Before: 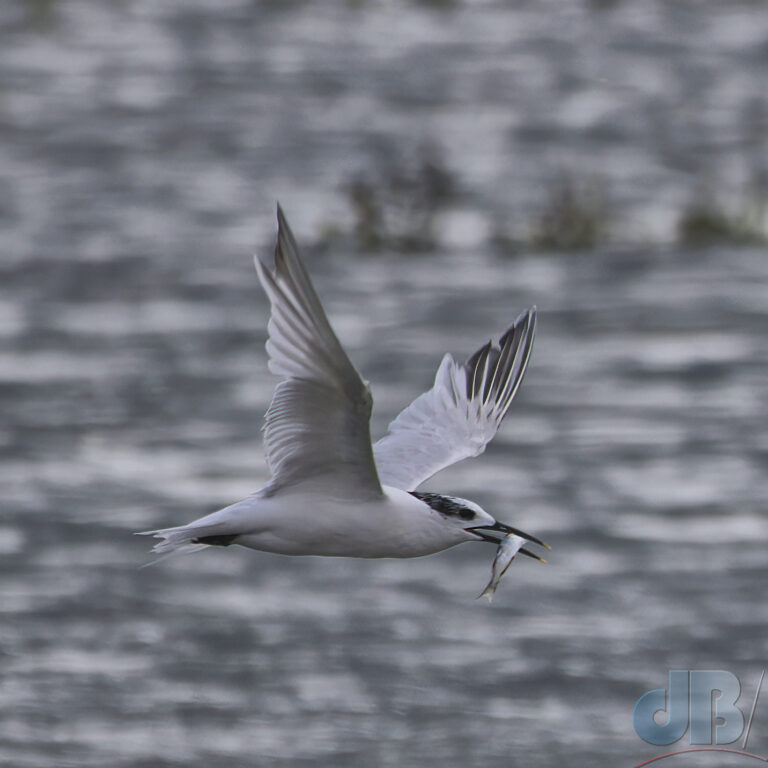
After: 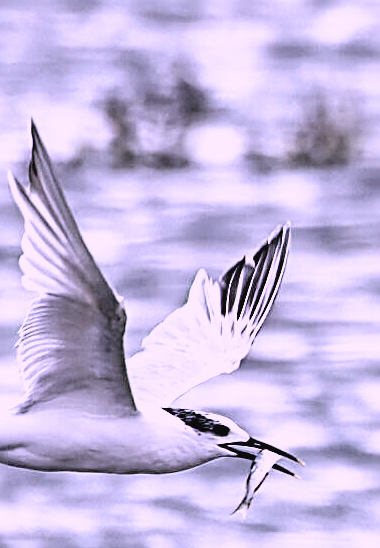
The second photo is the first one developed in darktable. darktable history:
tone equalizer: -8 EV -1.08 EV, -7 EV -1.01 EV, -6 EV -0.867 EV, -5 EV -0.578 EV, -3 EV 0.578 EV, -2 EV 0.867 EV, -1 EV 1.01 EV, +0 EV 1.08 EV, edges refinement/feathering 500, mask exposure compensation -1.57 EV, preserve details no
crop: left 32.075%, top 10.976%, right 18.355%, bottom 17.596%
sharpen: radius 3.025, amount 0.757
contrast brightness saturation: contrast -0.08, brightness -0.04, saturation -0.11
color correction: highlights a* 15.03, highlights b* -25.07
exposure: black level correction 0, exposure 1 EV, compensate highlight preservation false
filmic rgb: black relative exposure -5 EV, white relative exposure 3.2 EV, hardness 3.42, contrast 1.2, highlights saturation mix -50%
